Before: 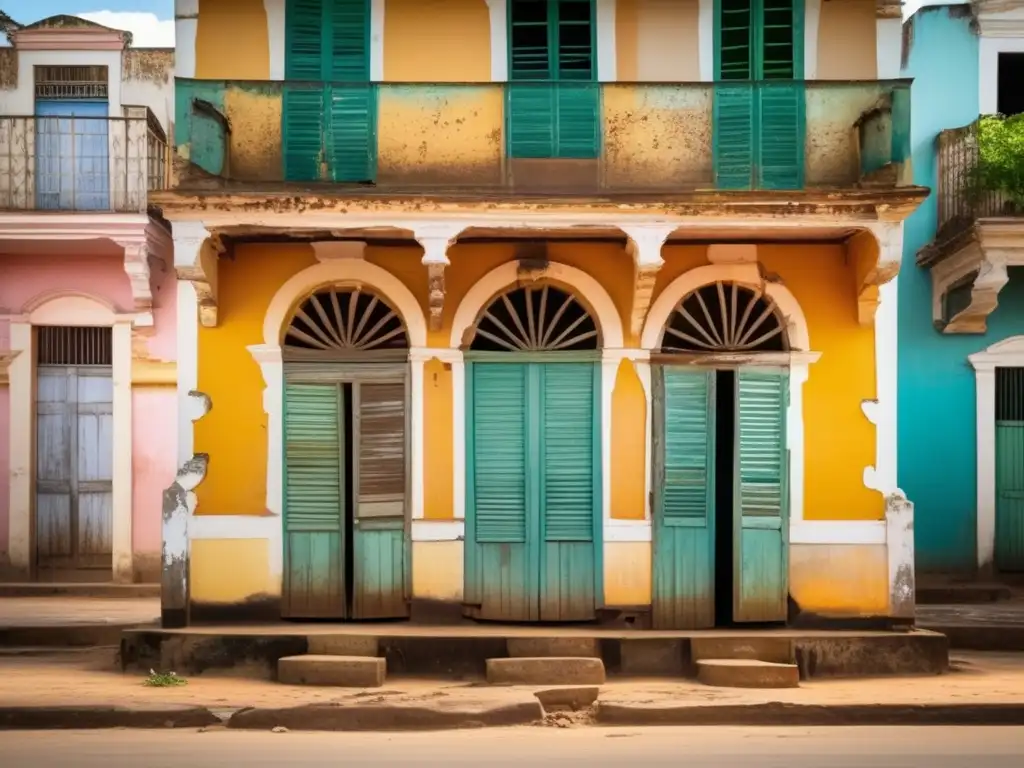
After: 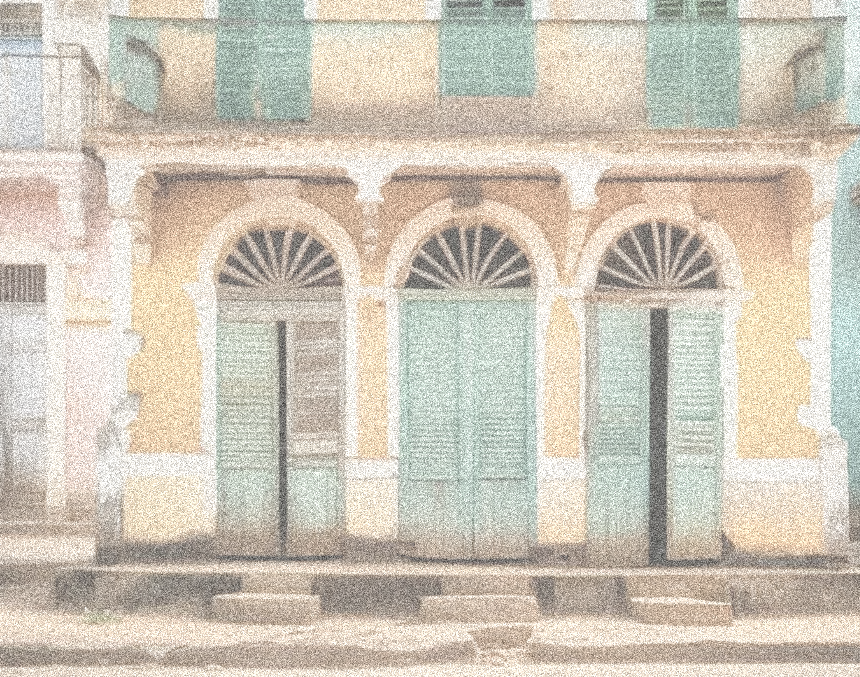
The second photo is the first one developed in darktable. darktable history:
crop: left 6.446%, top 8.188%, right 9.538%, bottom 3.548%
contrast brightness saturation: contrast -0.32, brightness 0.75, saturation -0.78
color correction: highlights b* 3
grain: coarseness 3.75 ISO, strength 100%, mid-tones bias 0%
exposure: exposure 0.74 EV, compensate highlight preservation false
color balance rgb: perceptual saturation grading › global saturation 20%, perceptual saturation grading › highlights -25%, perceptual saturation grading › shadows 25%
